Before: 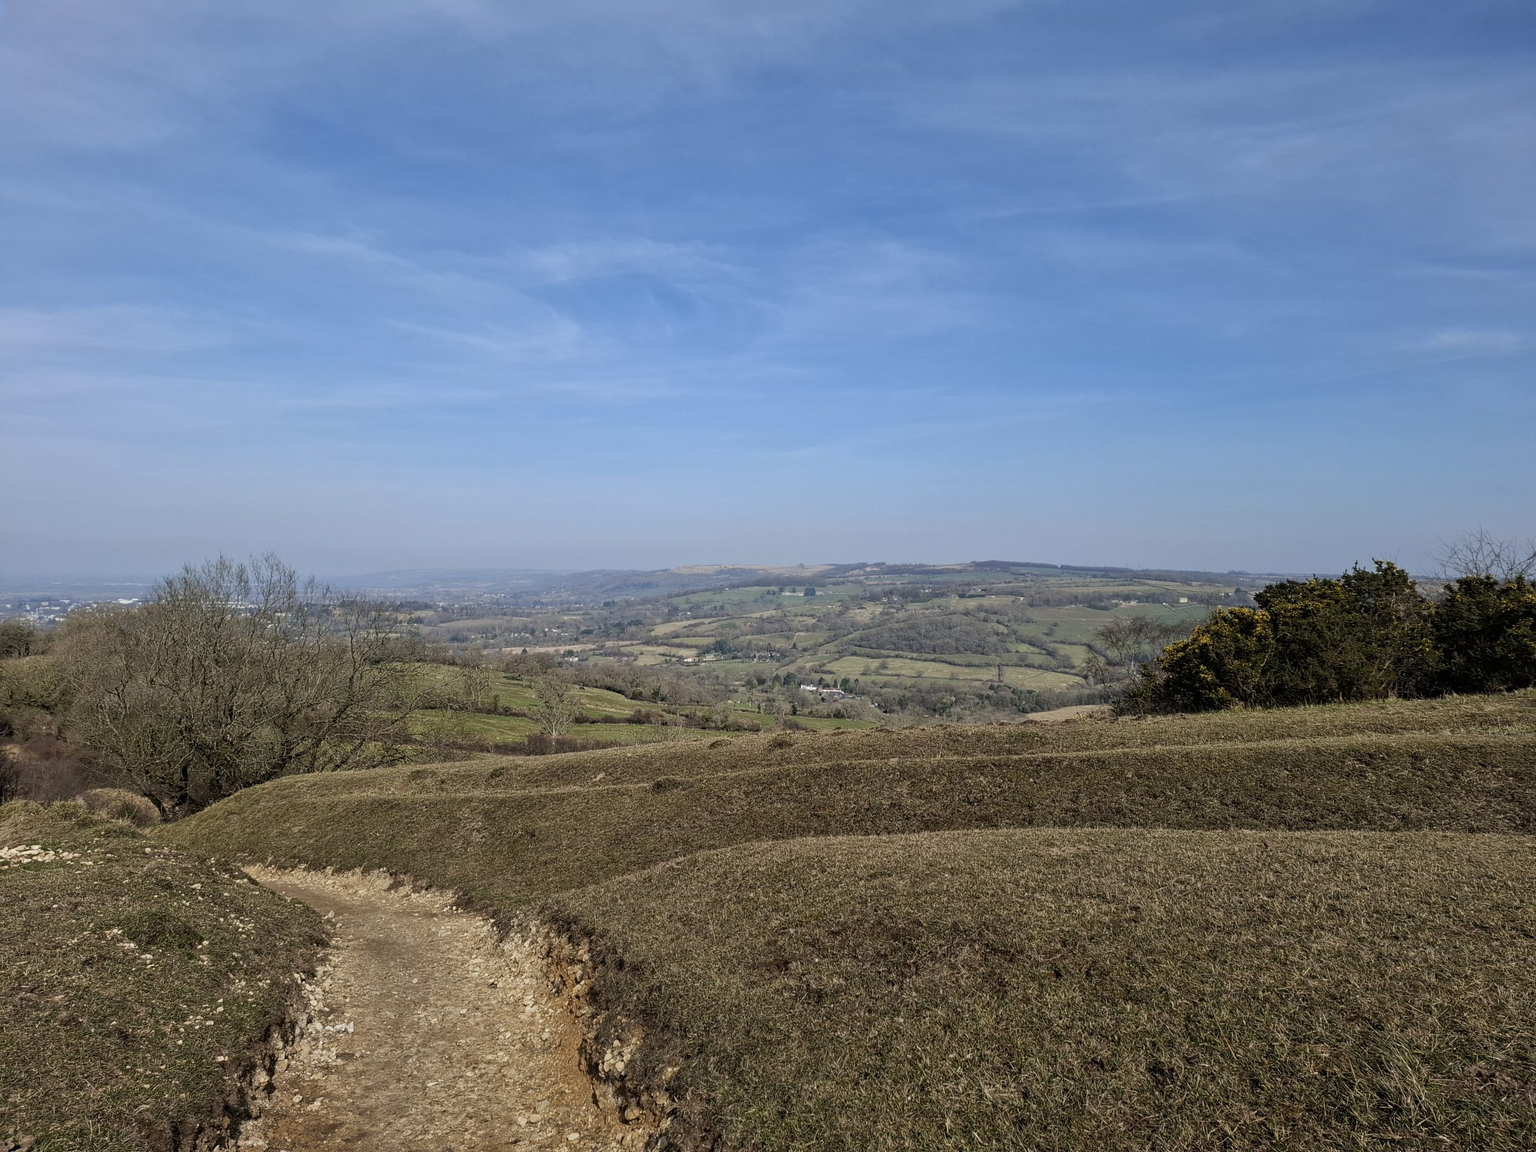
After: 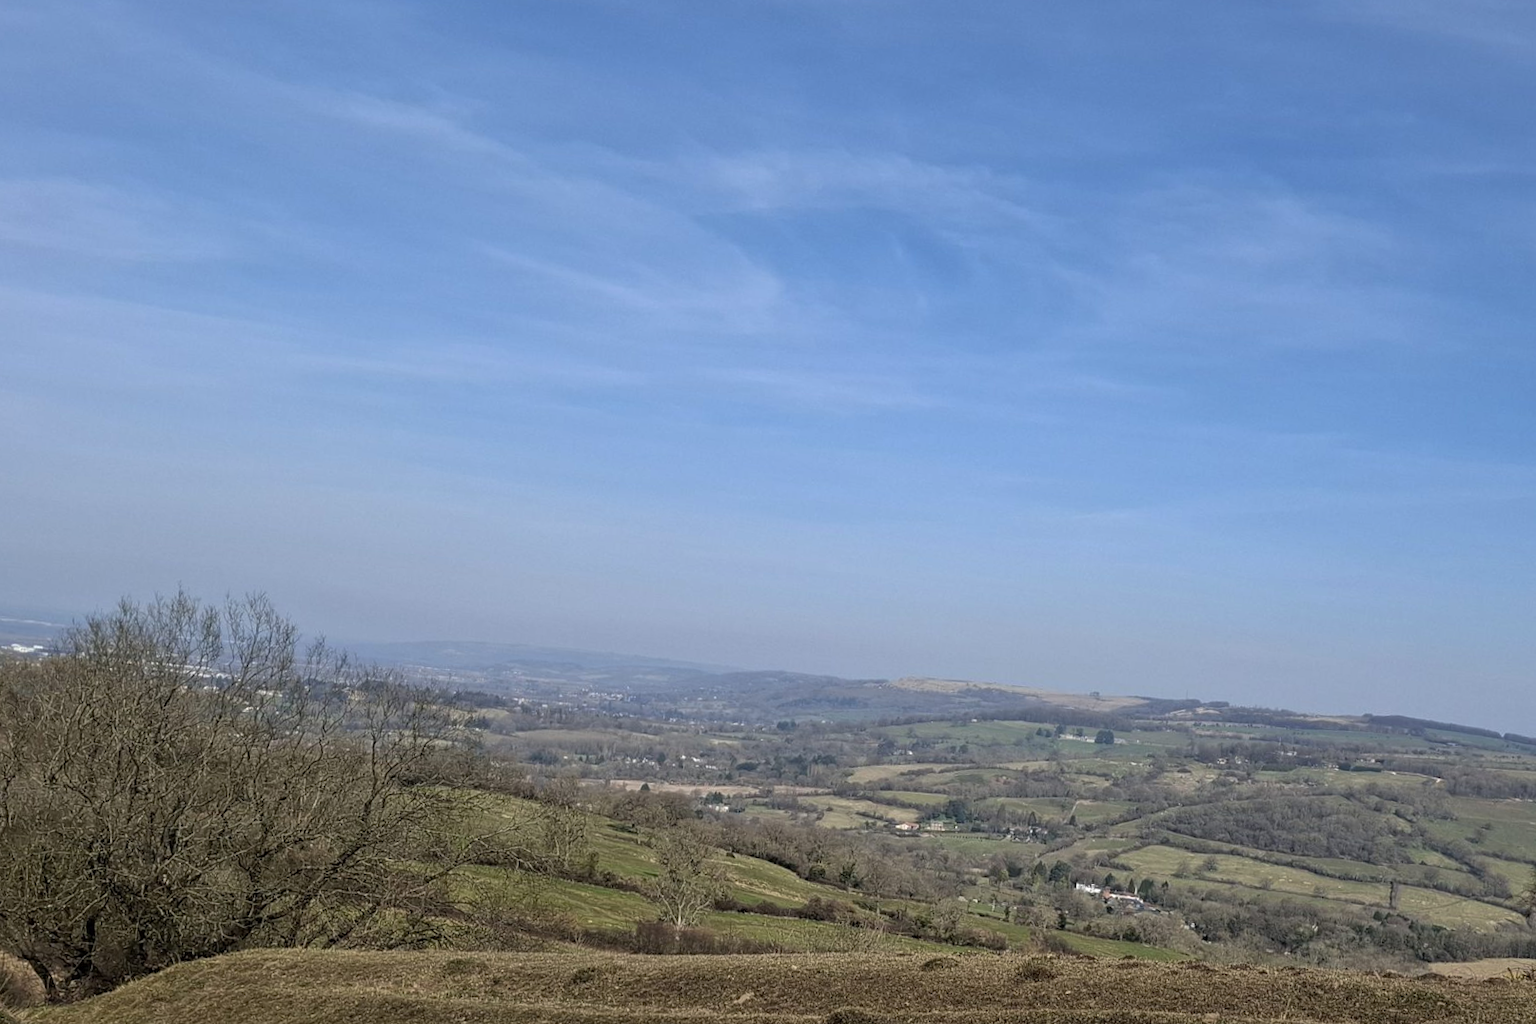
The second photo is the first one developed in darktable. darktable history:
levels: levels [0, 0.492, 0.984]
base curve: curves: ch0 [(0, 0) (0.303, 0.277) (1, 1)], preserve colors none
crop and rotate: angle -5.5°, left 2.008%, top 6.648%, right 27.181%, bottom 30.376%
